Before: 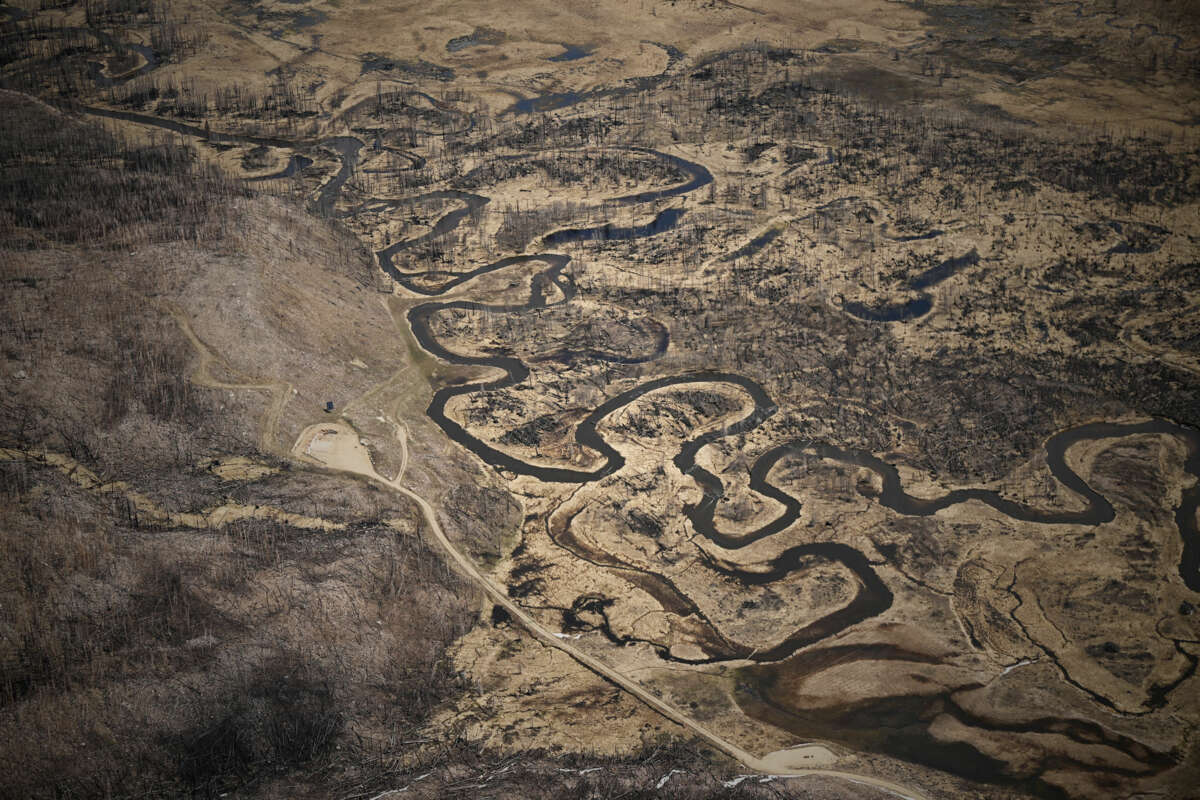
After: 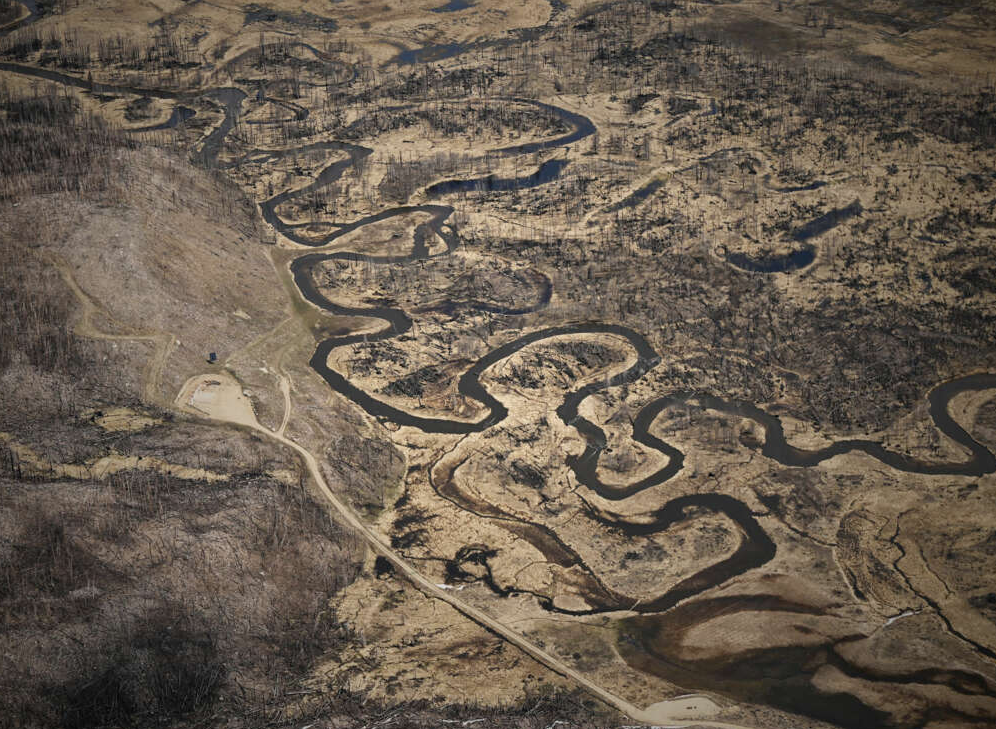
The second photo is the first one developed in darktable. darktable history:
crop: left 9.793%, top 6.233%, right 7.131%, bottom 2.526%
